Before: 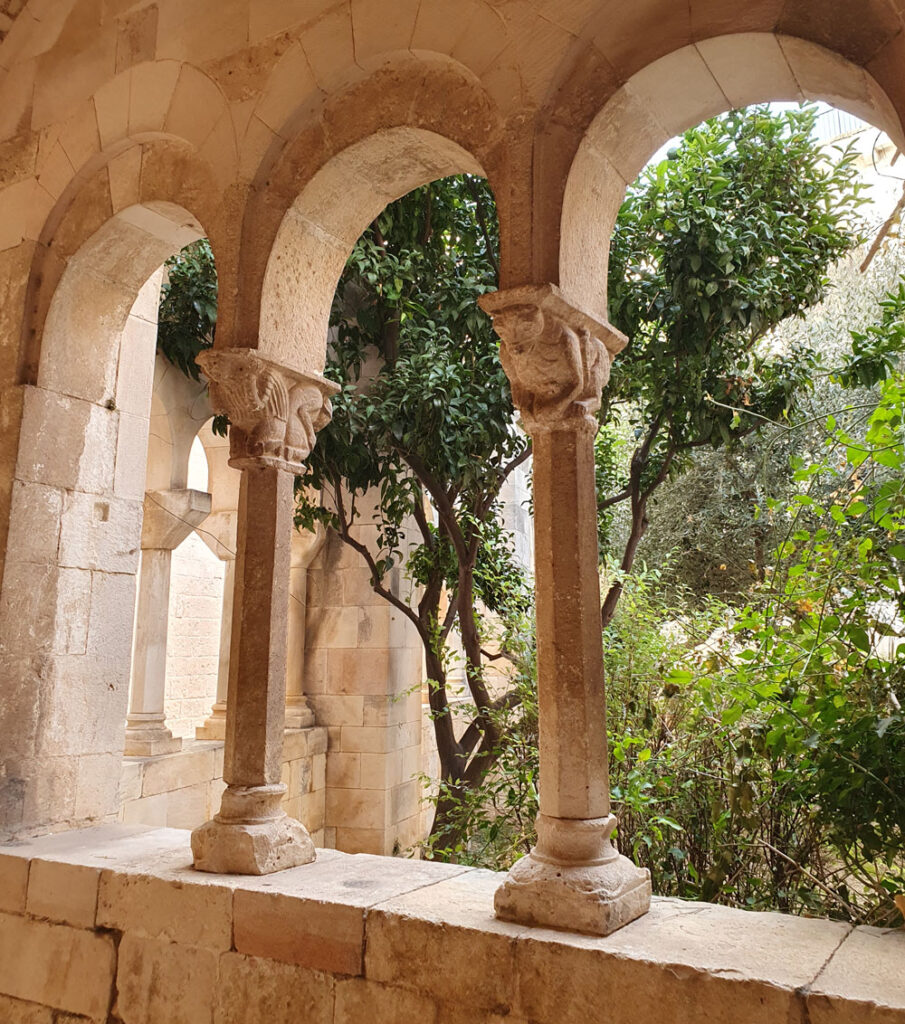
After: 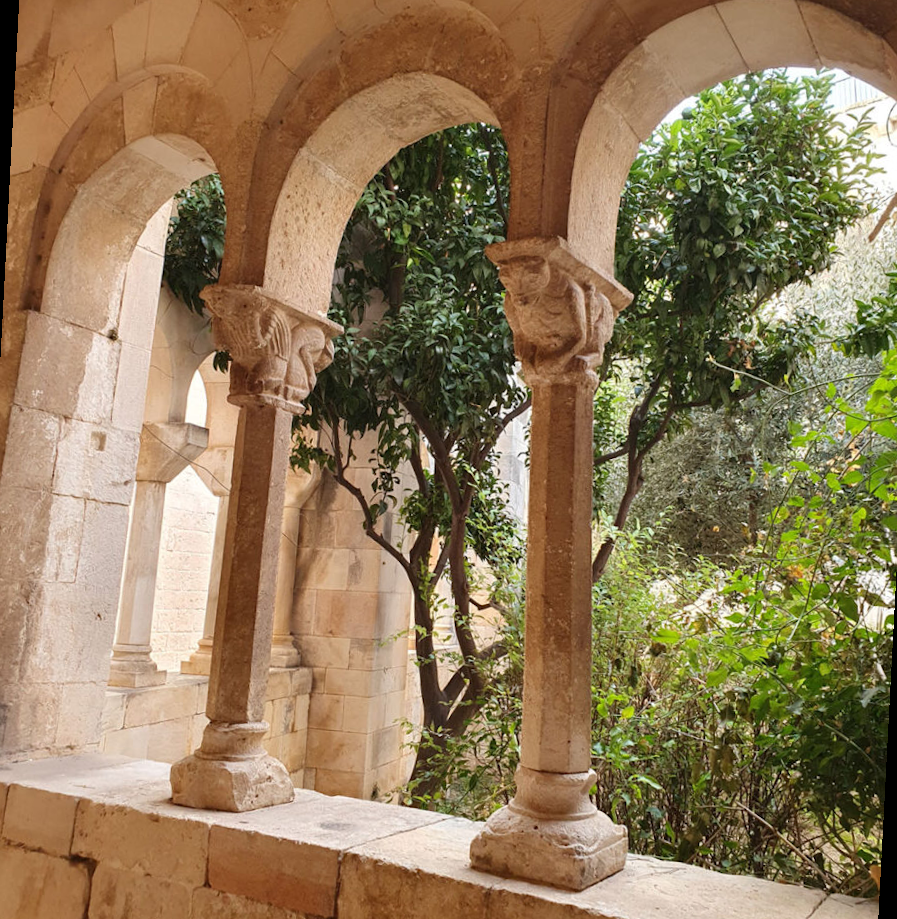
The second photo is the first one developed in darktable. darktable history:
rotate and perspective: rotation 3°, crop left 0.031, crop right 0.969, crop top 0.07, crop bottom 0.93
